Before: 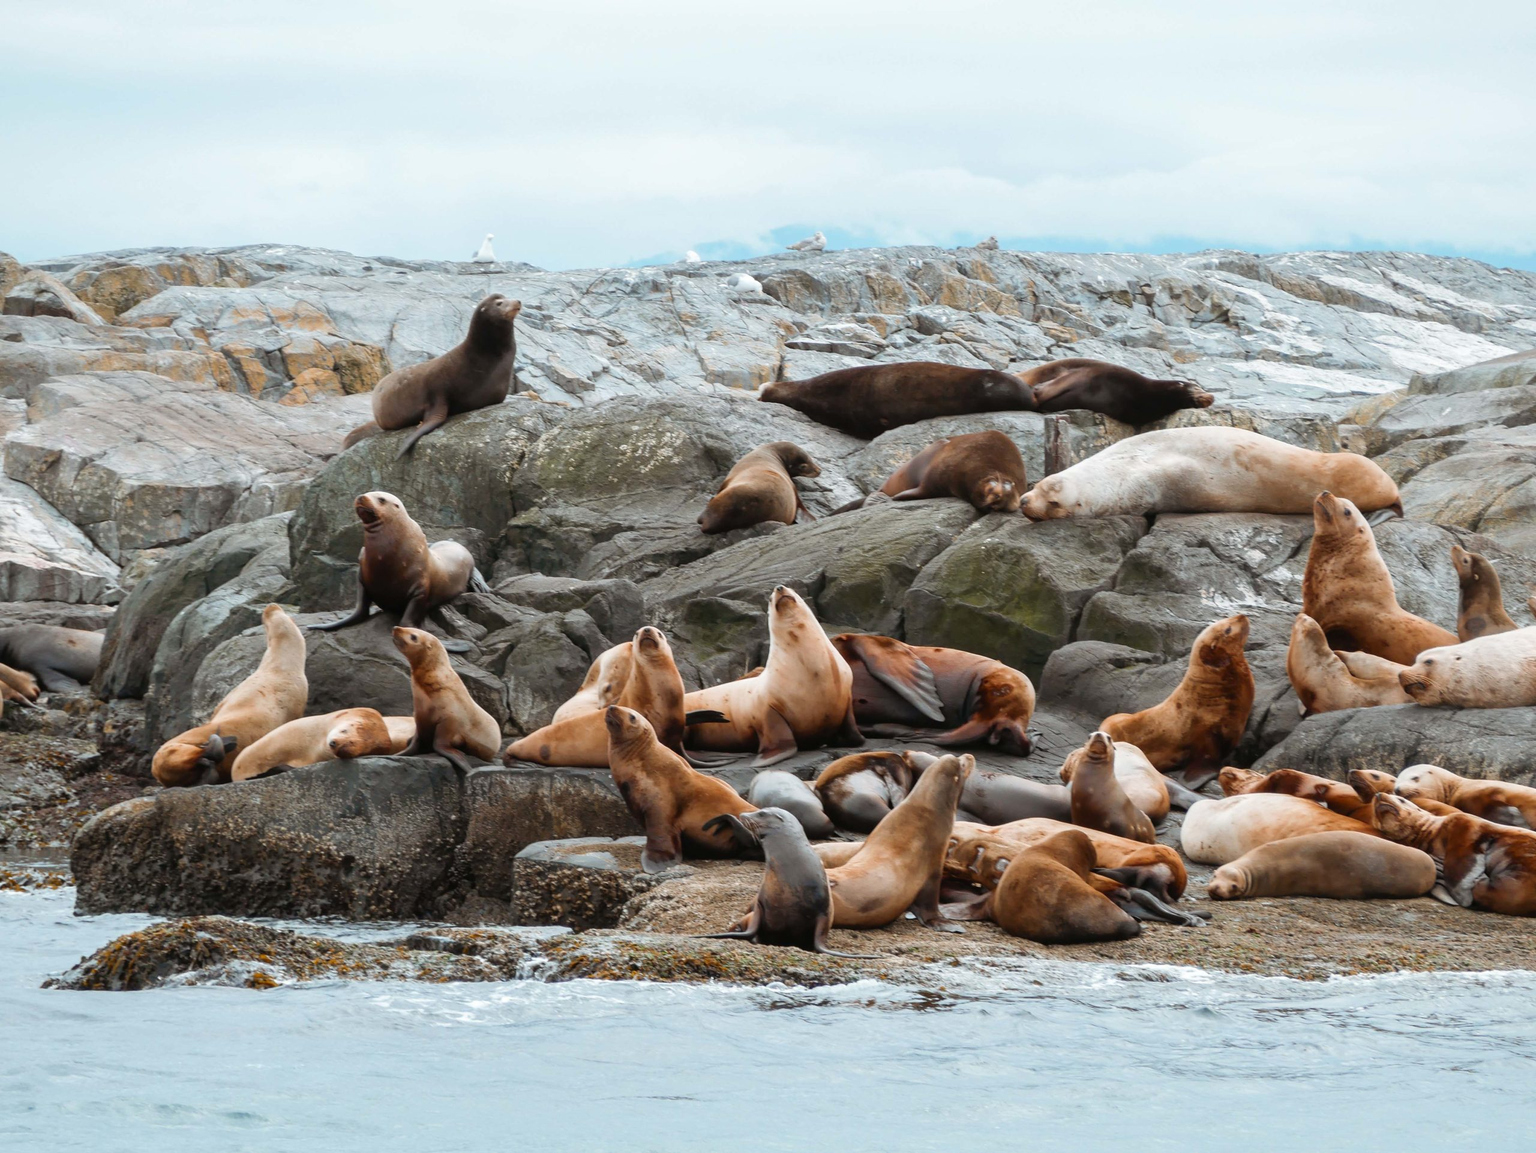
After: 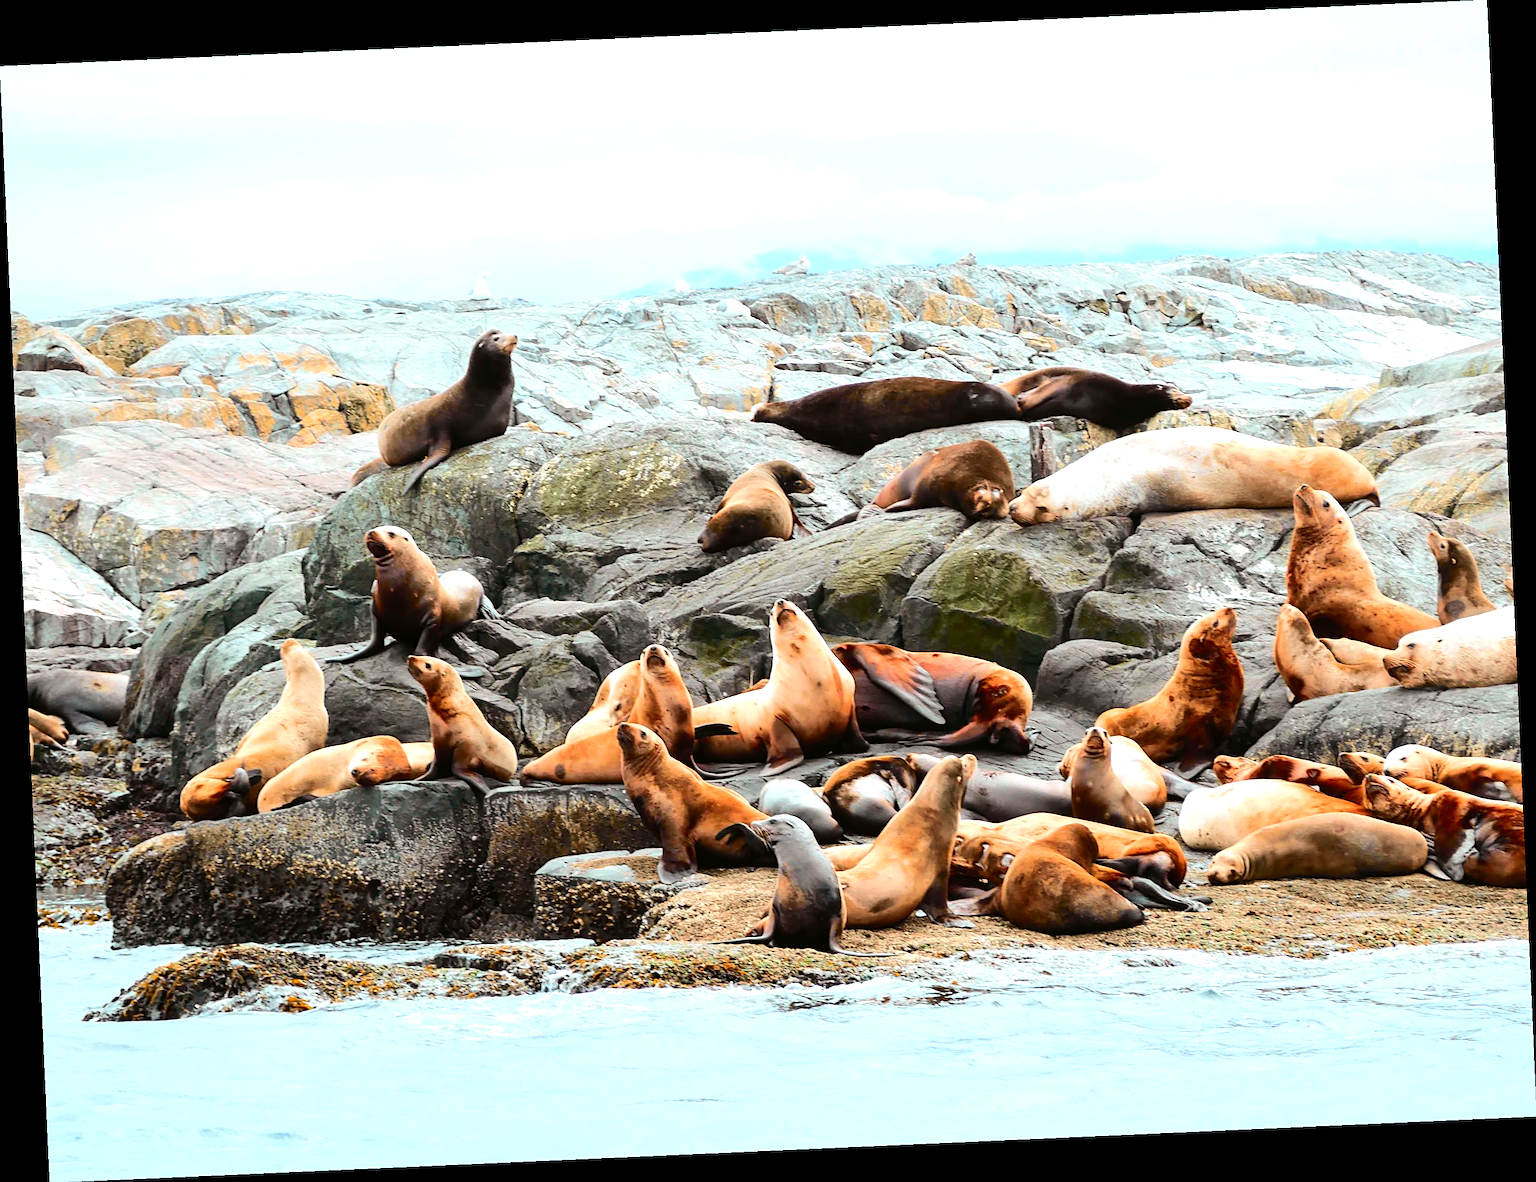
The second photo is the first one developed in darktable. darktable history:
sharpen: on, module defaults
tone equalizer: -8 EV -0.75 EV, -7 EV -0.7 EV, -6 EV -0.6 EV, -5 EV -0.4 EV, -3 EV 0.4 EV, -2 EV 0.6 EV, -1 EV 0.7 EV, +0 EV 0.75 EV, edges refinement/feathering 500, mask exposure compensation -1.57 EV, preserve details no
tone curve: curves: ch0 [(0, 0) (0.131, 0.135) (0.288, 0.372) (0.451, 0.608) (0.612, 0.739) (0.736, 0.832) (1, 1)]; ch1 [(0, 0) (0.392, 0.398) (0.487, 0.471) (0.496, 0.493) (0.519, 0.531) (0.557, 0.591) (0.581, 0.639) (0.622, 0.711) (1, 1)]; ch2 [(0, 0) (0.388, 0.344) (0.438, 0.425) (0.476, 0.482) (0.502, 0.508) (0.524, 0.531) (0.538, 0.58) (0.58, 0.621) (0.613, 0.679) (0.655, 0.738) (1, 1)], color space Lab, independent channels, preserve colors none
rotate and perspective: rotation -2.56°, automatic cropping off
